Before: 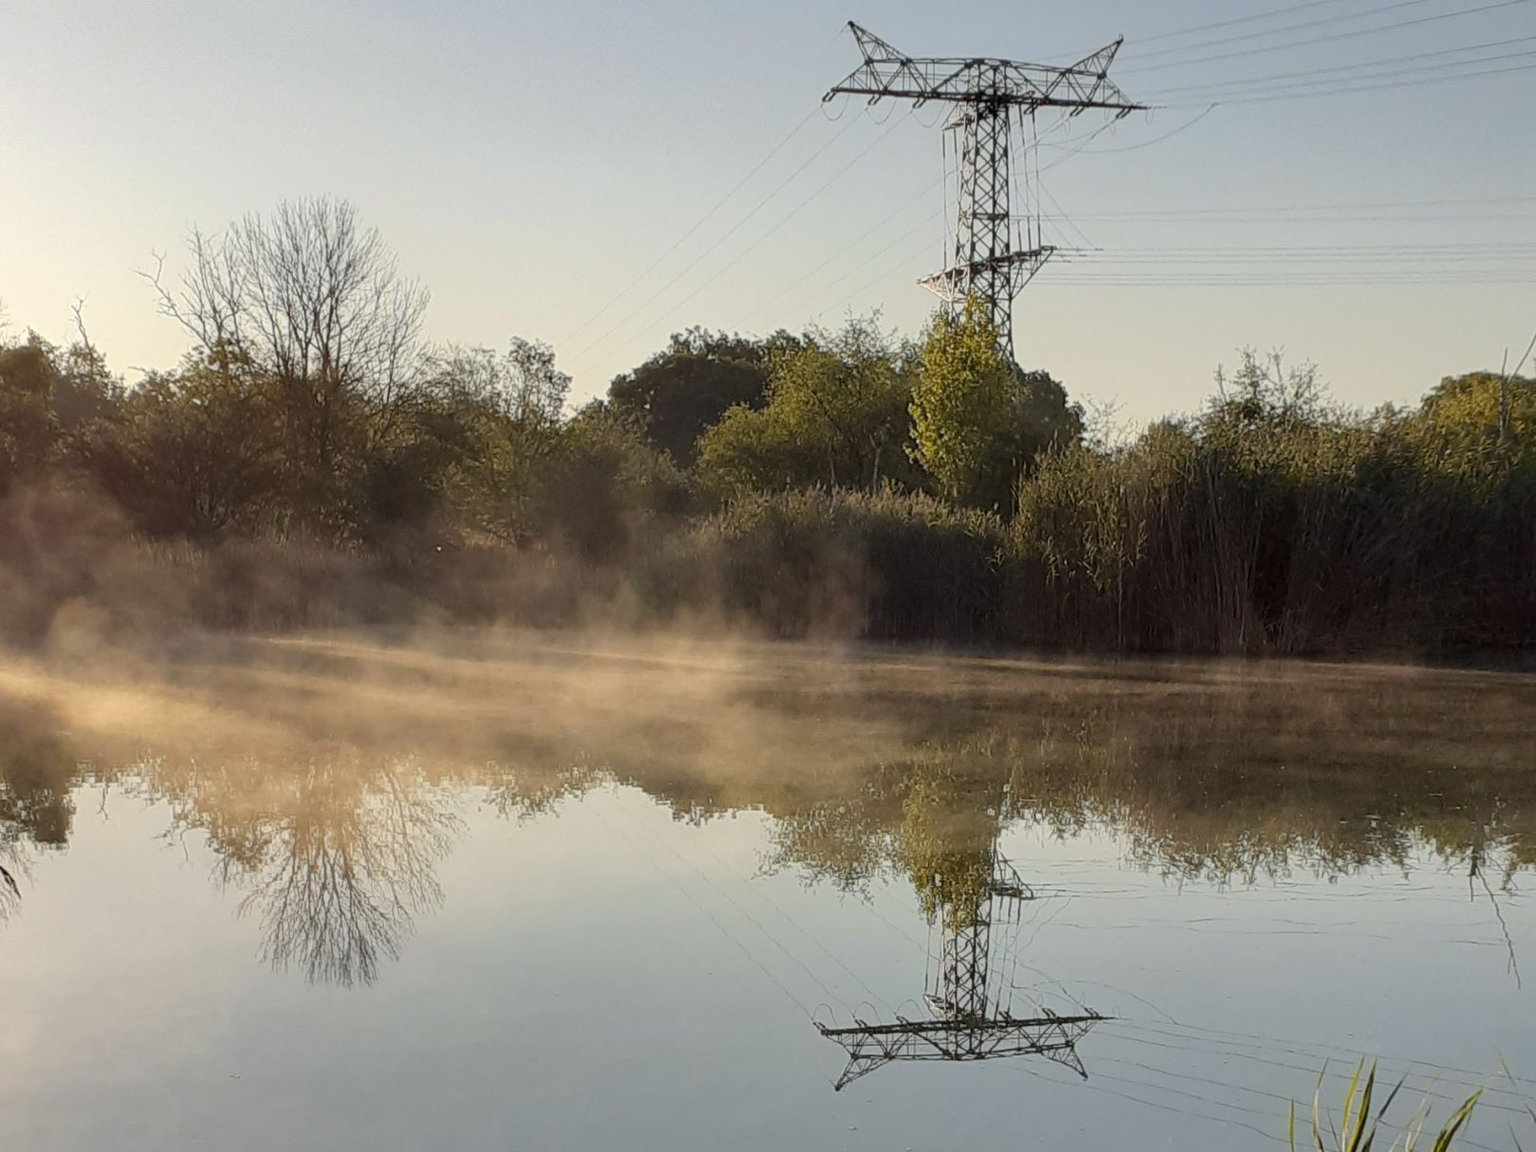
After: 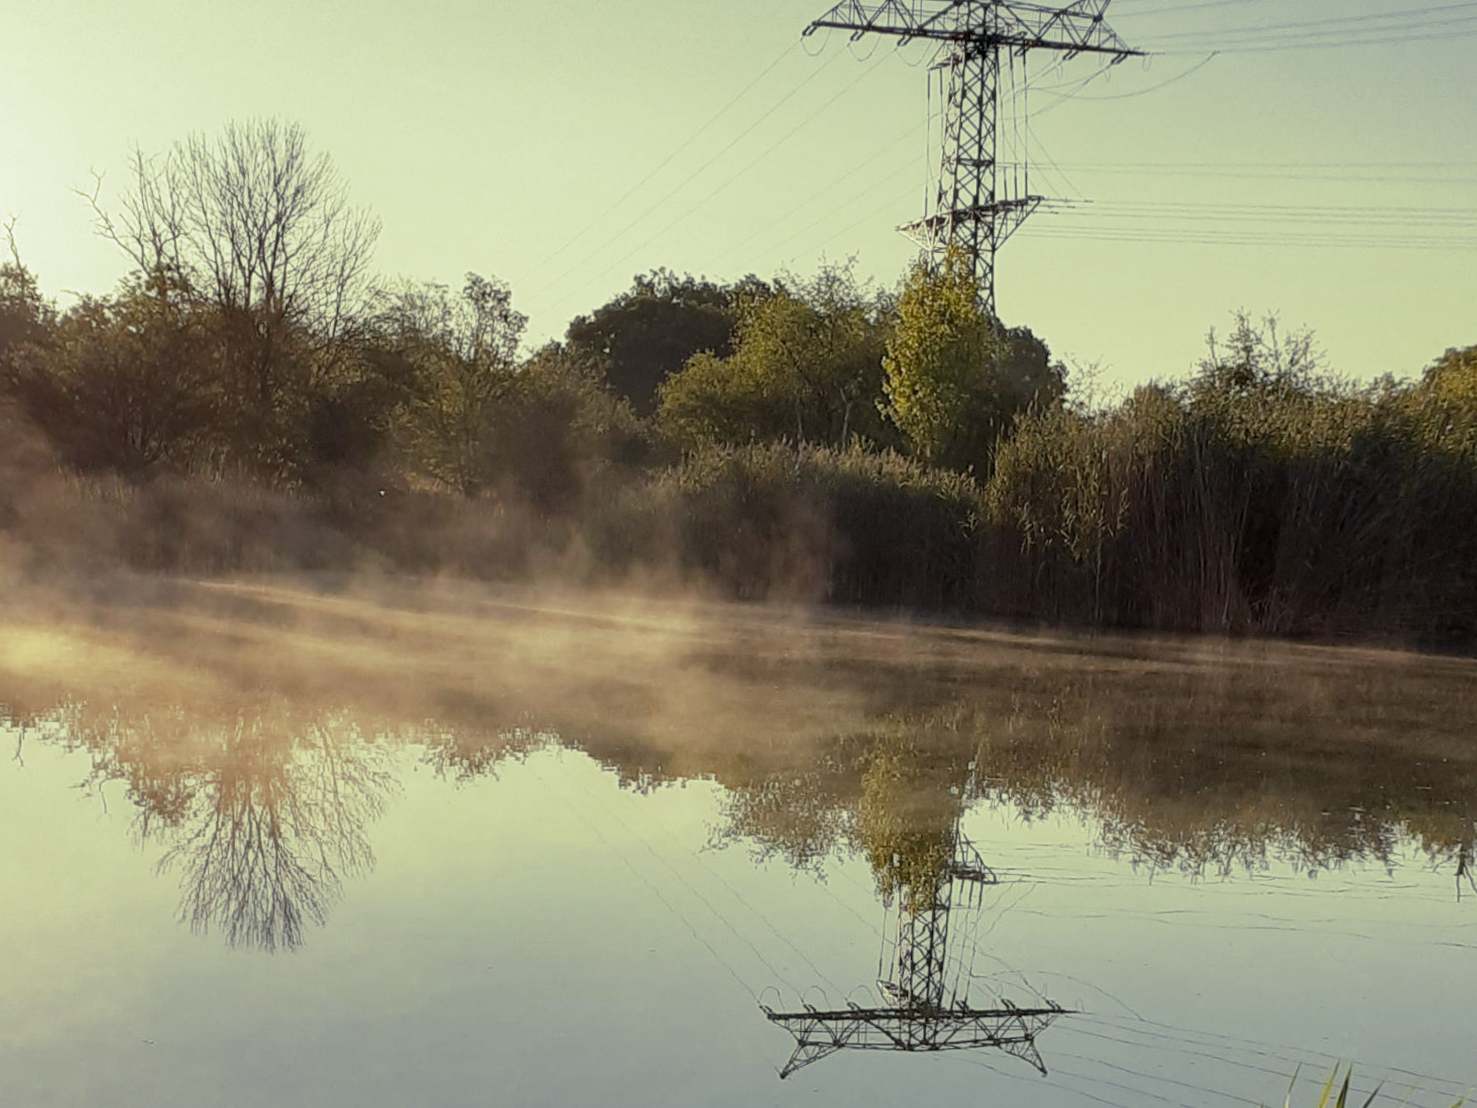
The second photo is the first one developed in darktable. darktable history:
split-toning: shadows › hue 290.82°, shadows › saturation 0.34, highlights › saturation 0.38, balance 0, compress 50%
crop and rotate: angle -1.96°, left 3.097%, top 4.154%, right 1.586%, bottom 0.529%
